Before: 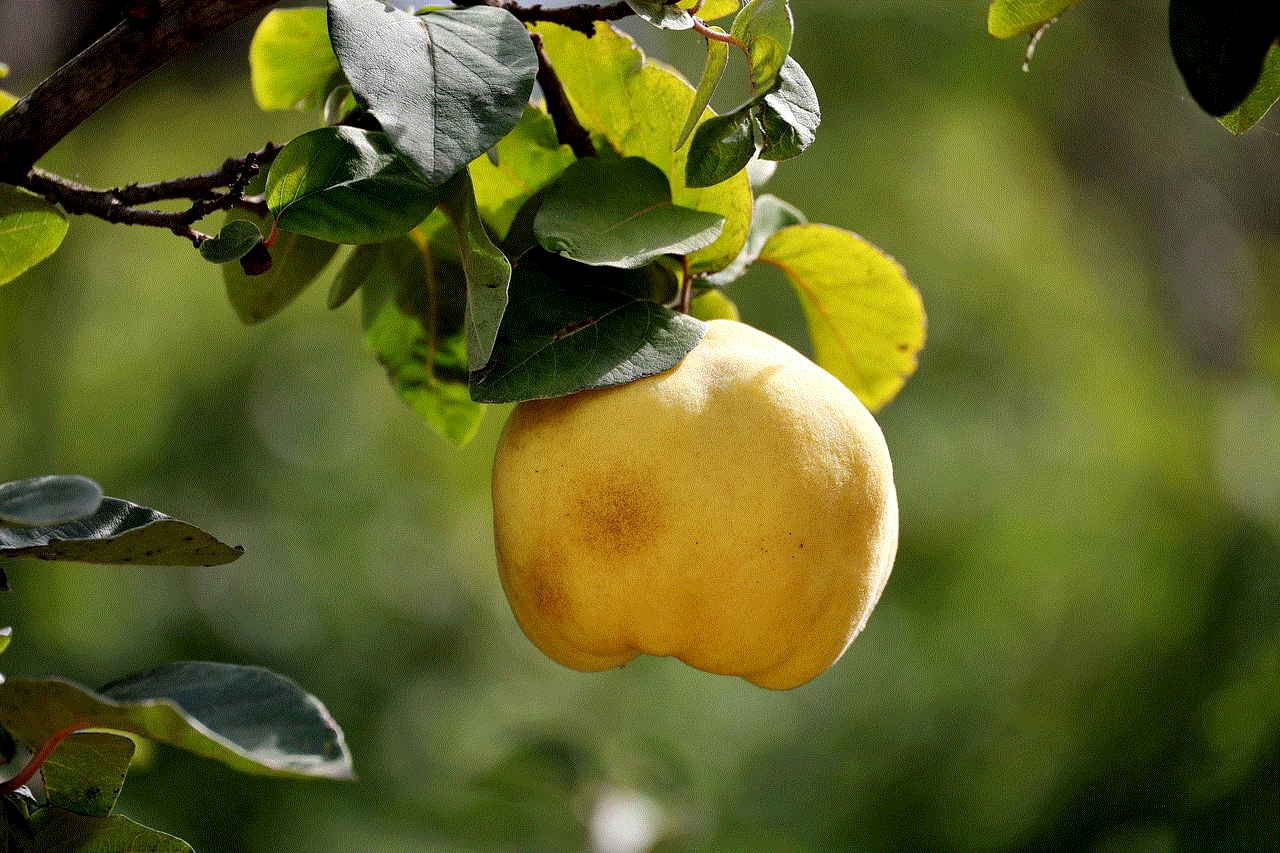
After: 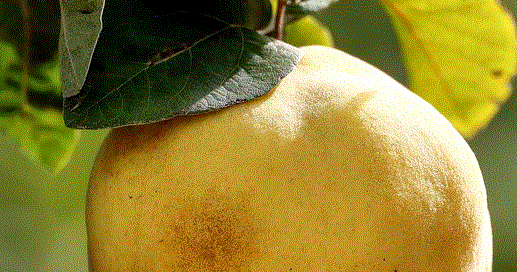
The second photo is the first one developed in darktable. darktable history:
crop: left 31.751%, top 32.172%, right 27.8%, bottom 35.83%
local contrast: on, module defaults
